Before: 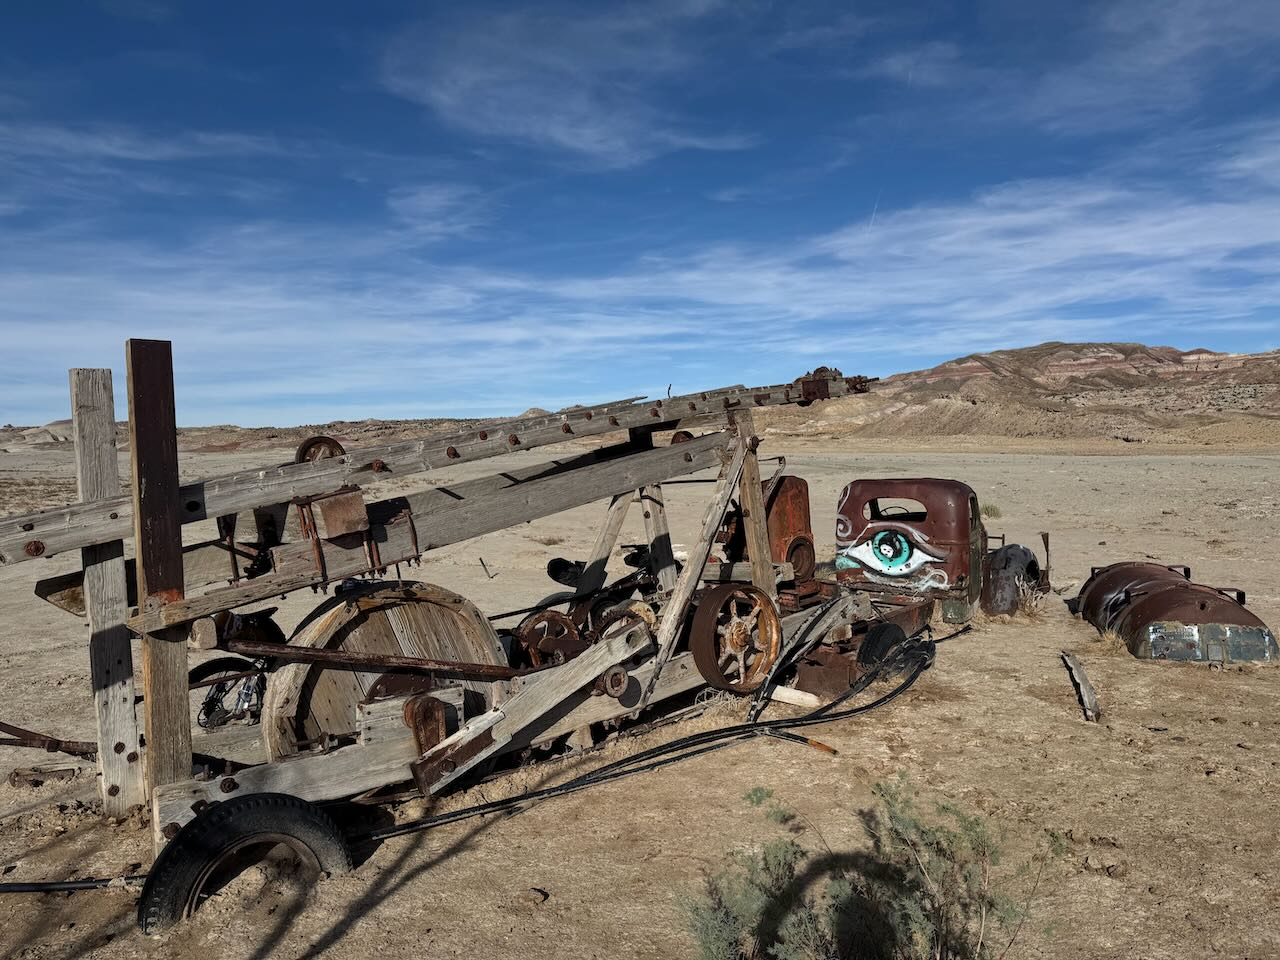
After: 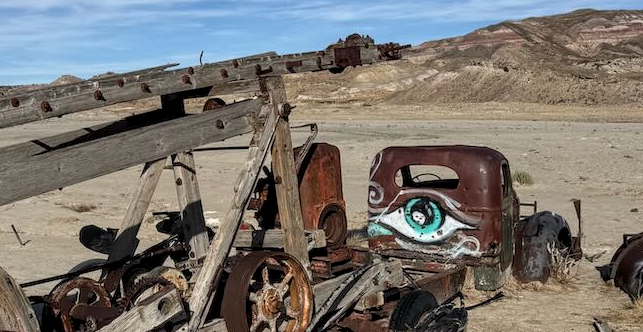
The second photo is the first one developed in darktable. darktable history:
local contrast: on, module defaults
crop: left 36.607%, top 34.735%, right 13.146%, bottom 30.611%
